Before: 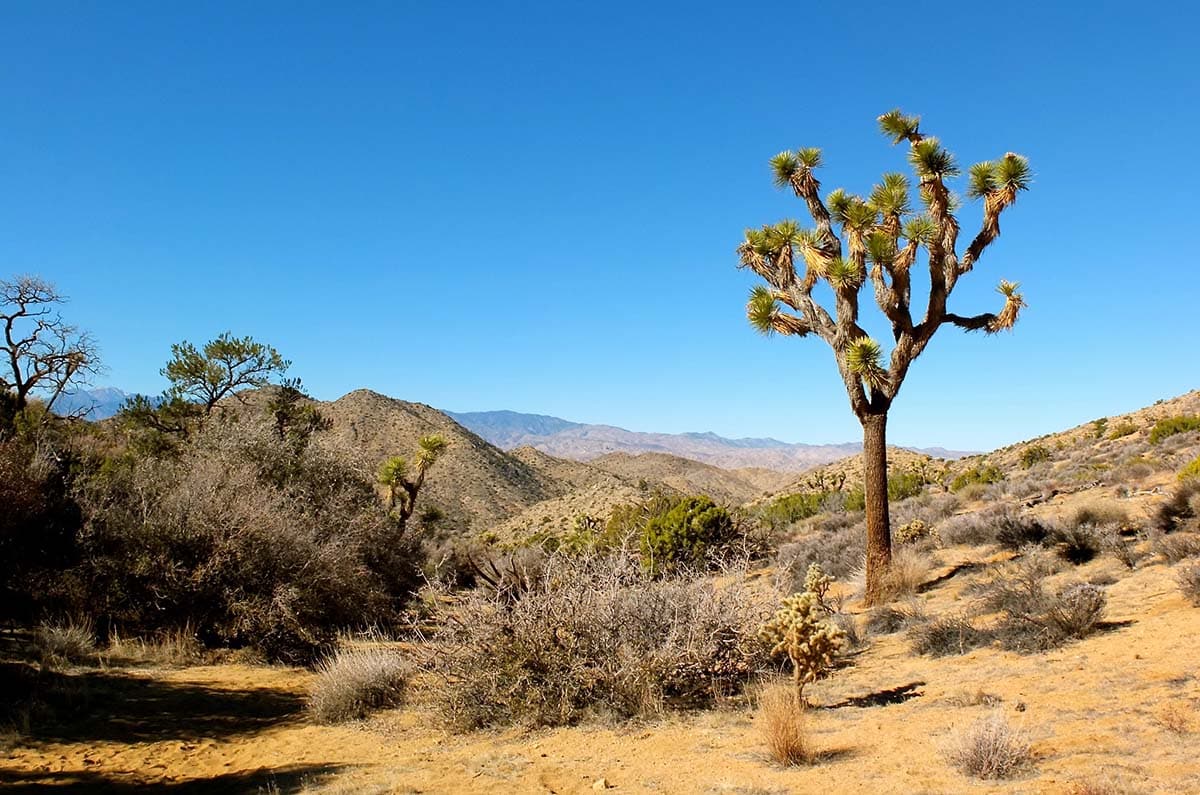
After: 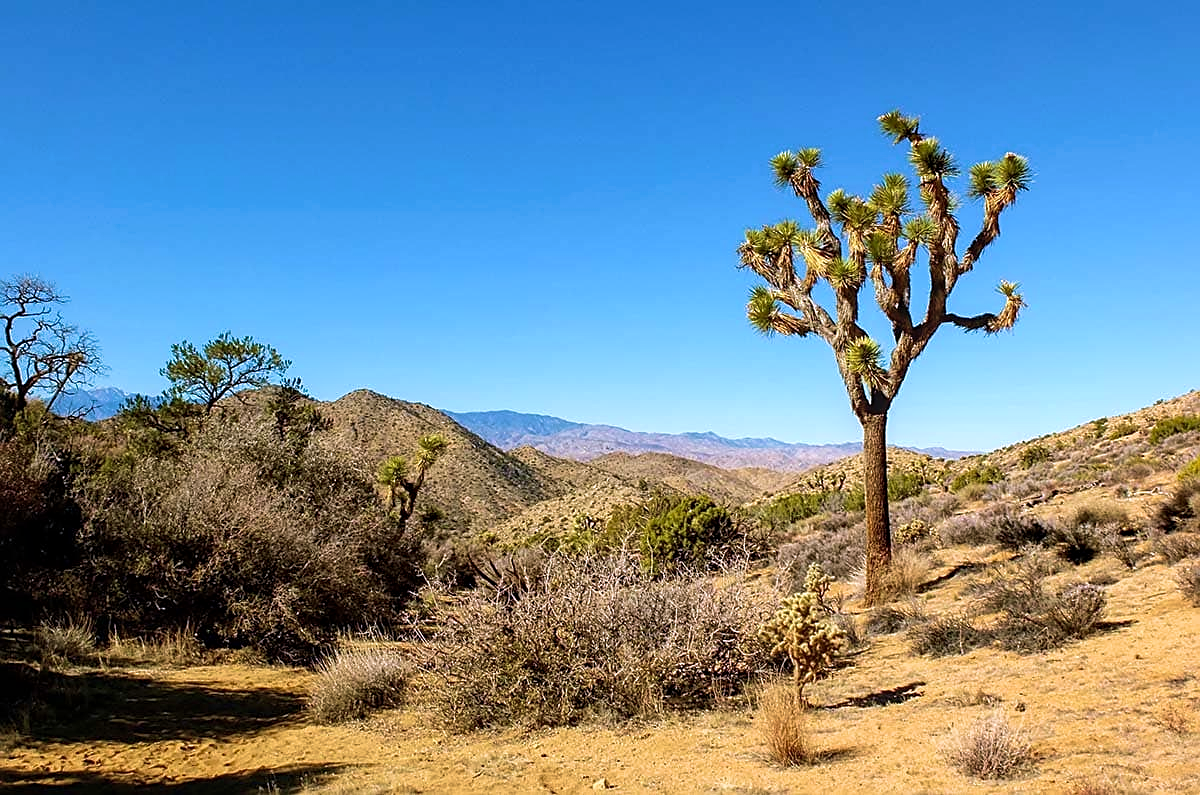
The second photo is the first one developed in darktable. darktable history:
sharpen: on, module defaults
white balance: red 0.984, blue 1.059
velvia: strength 45%
local contrast: on, module defaults
